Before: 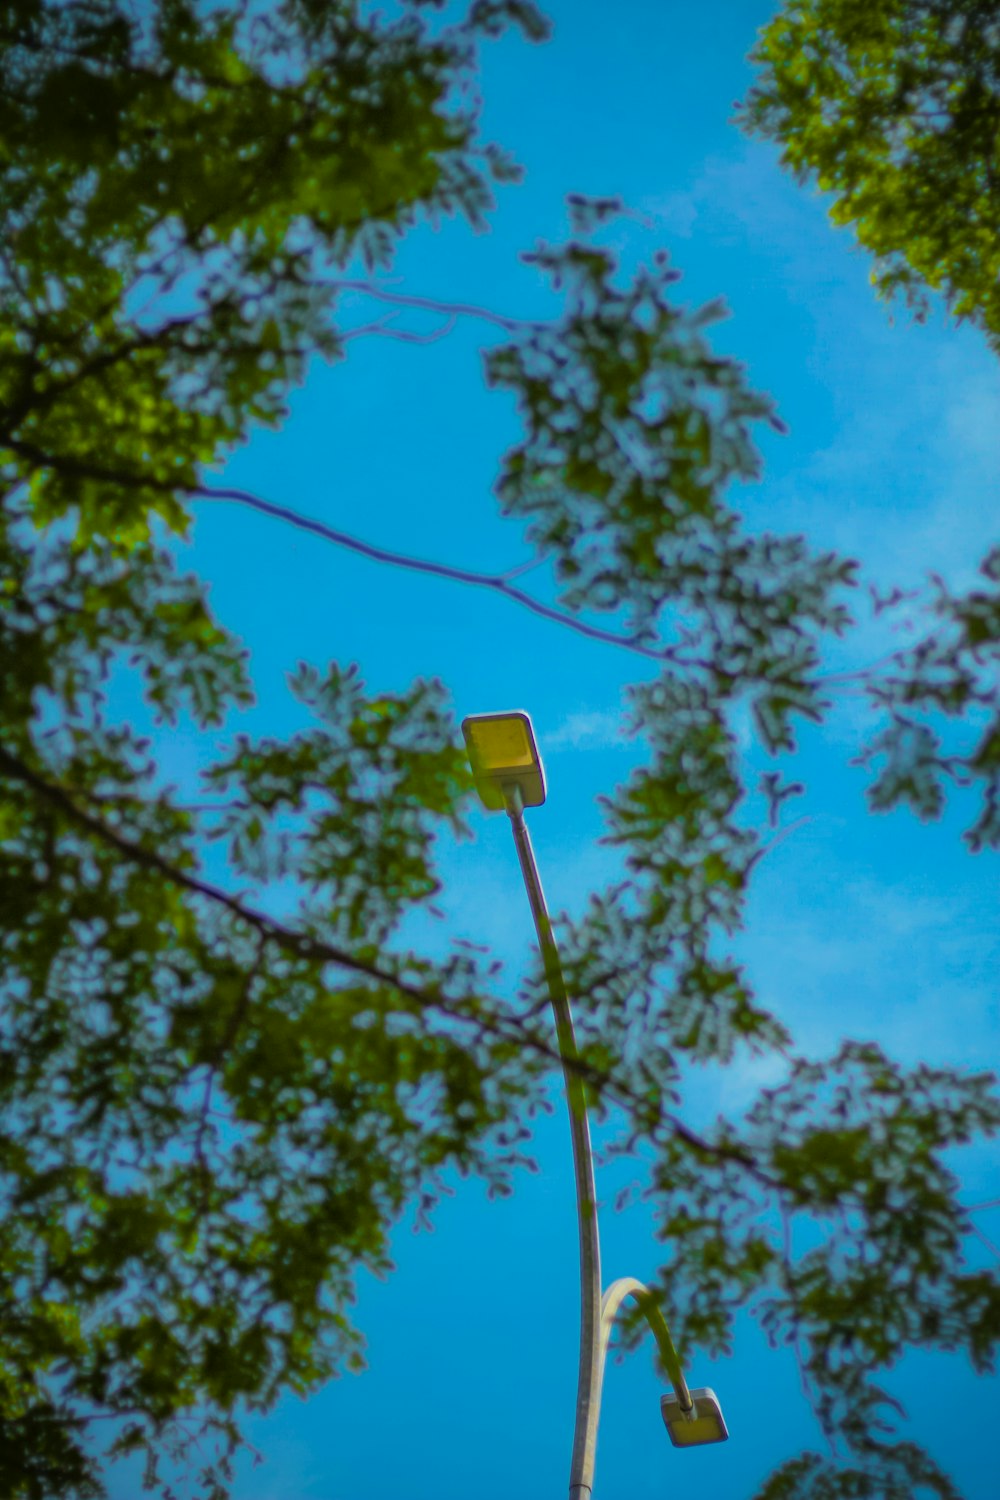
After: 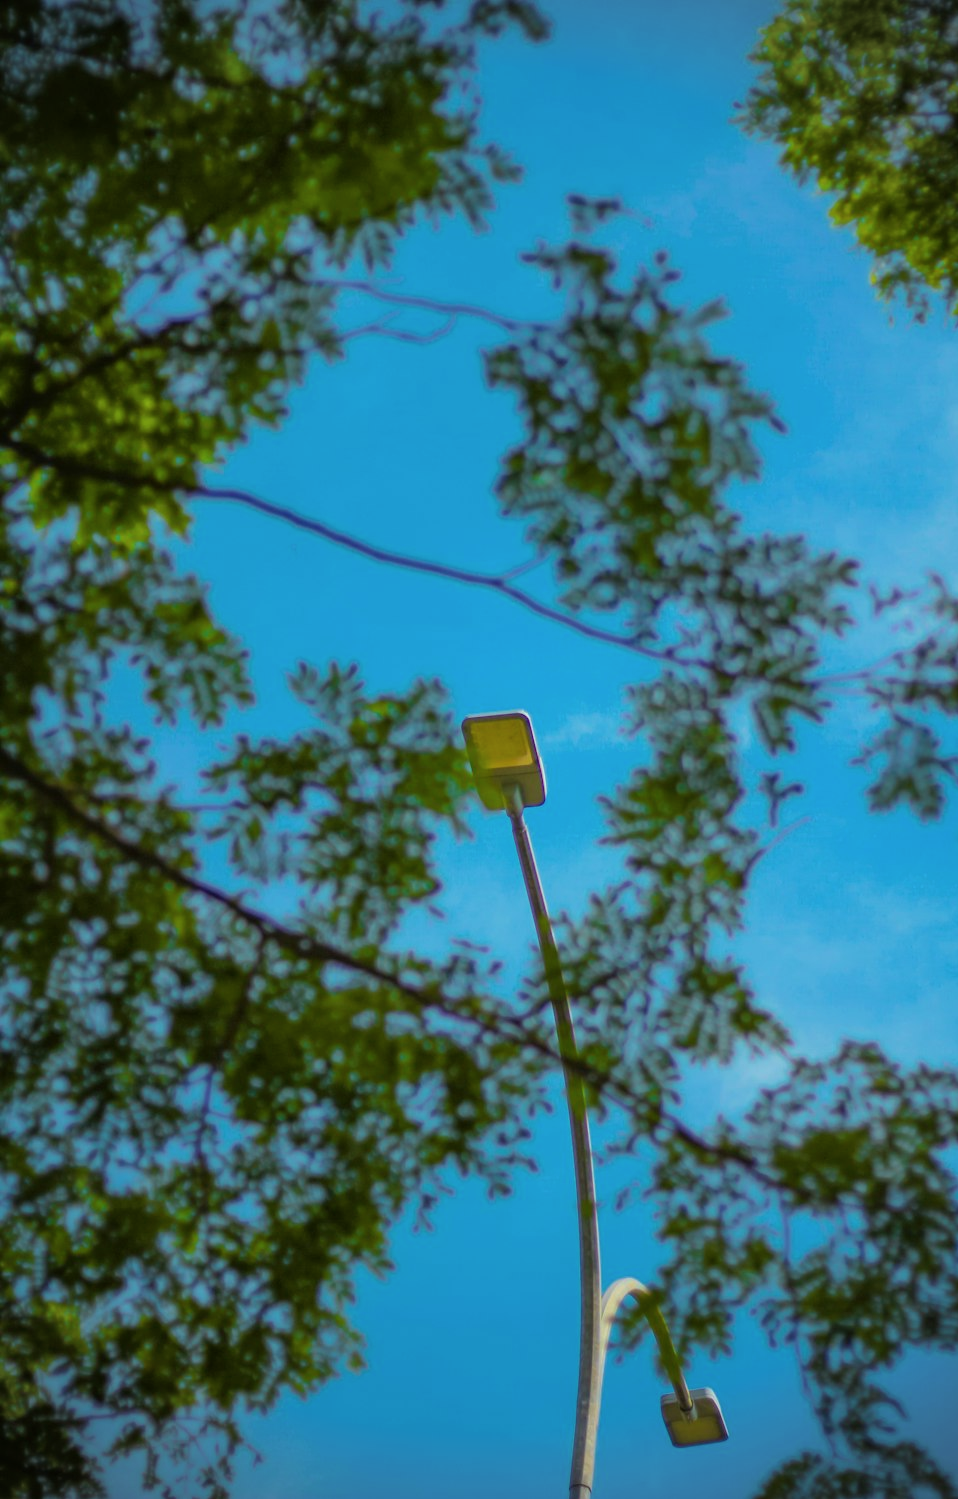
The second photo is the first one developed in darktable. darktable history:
white balance: emerald 1
contrast brightness saturation: saturation -0.04
crop: right 4.126%, bottom 0.031%
vignetting: fall-off start 91.19%
